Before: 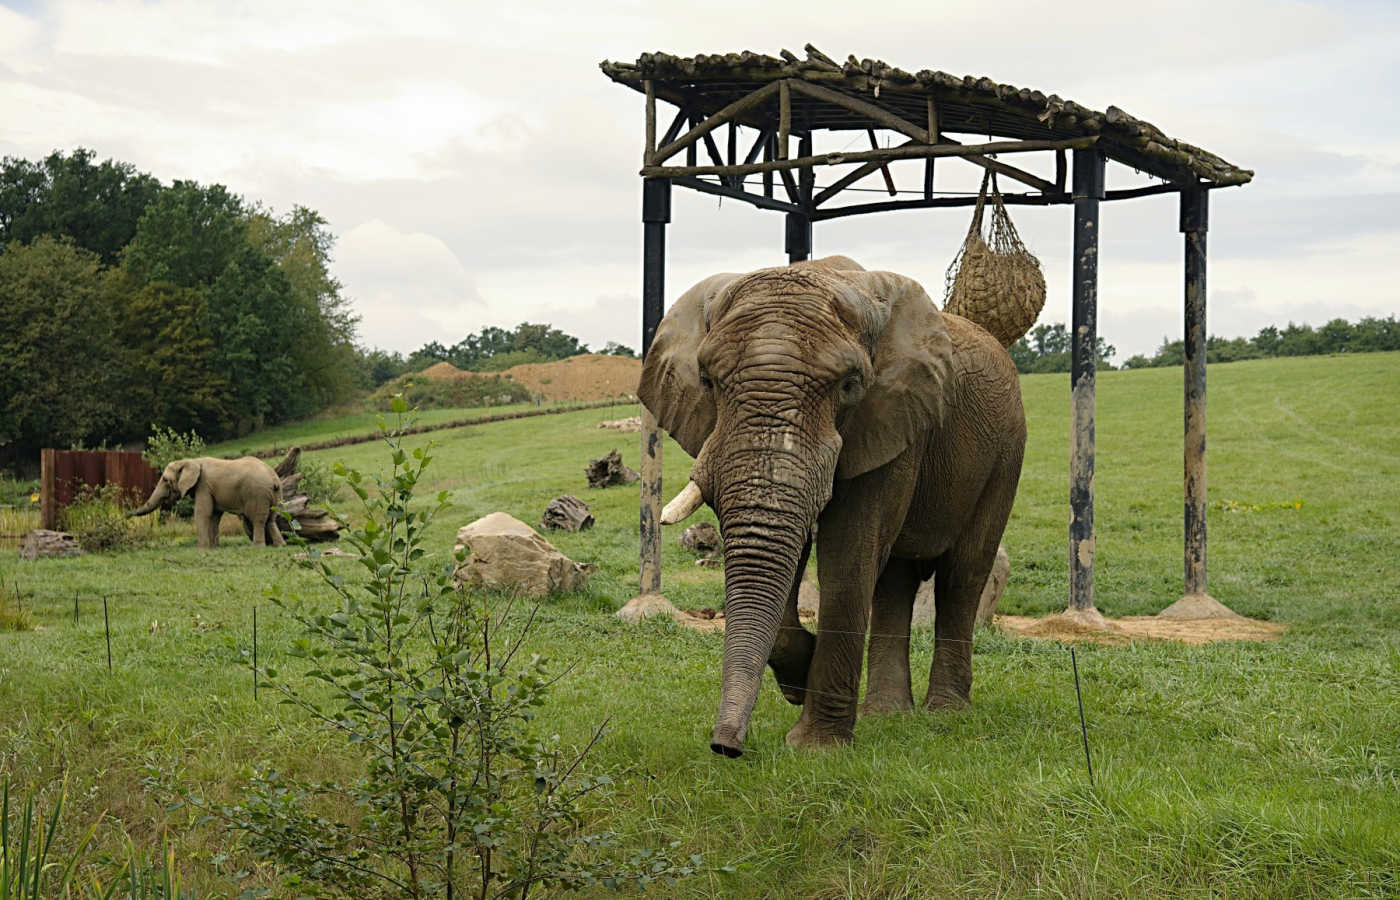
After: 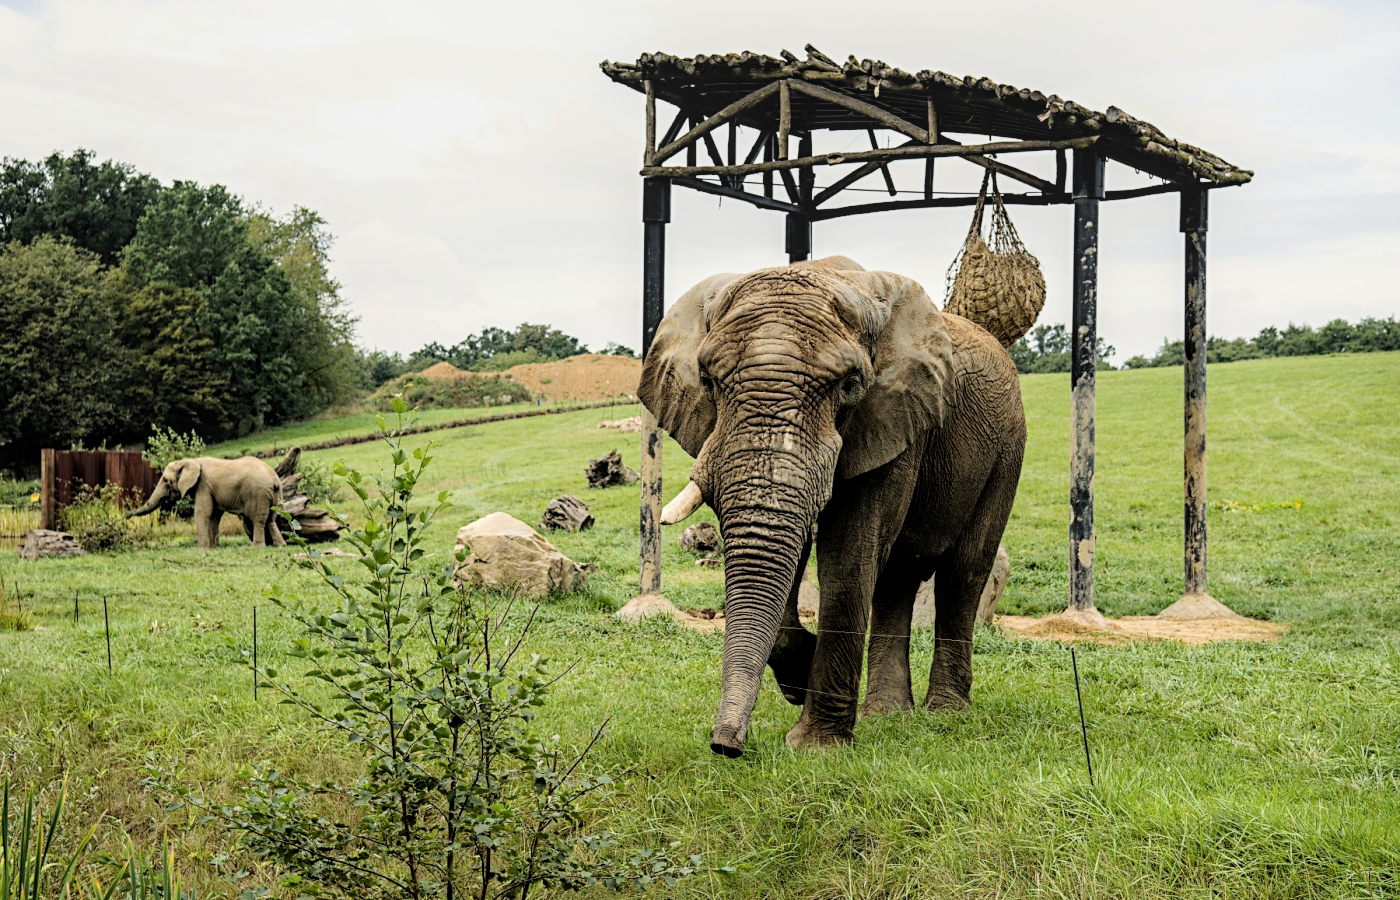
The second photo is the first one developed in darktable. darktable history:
color balance rgb: on, module defaults
local contrast: on, module defaults
filmic rgb: black relative exposure -5 EV, hardness 2.88, contrast 1.3
exposure "scene-referred default": black level correction 0, exposure 0.7 EV, compensate exposure bias true, compensate highlight preservation false
